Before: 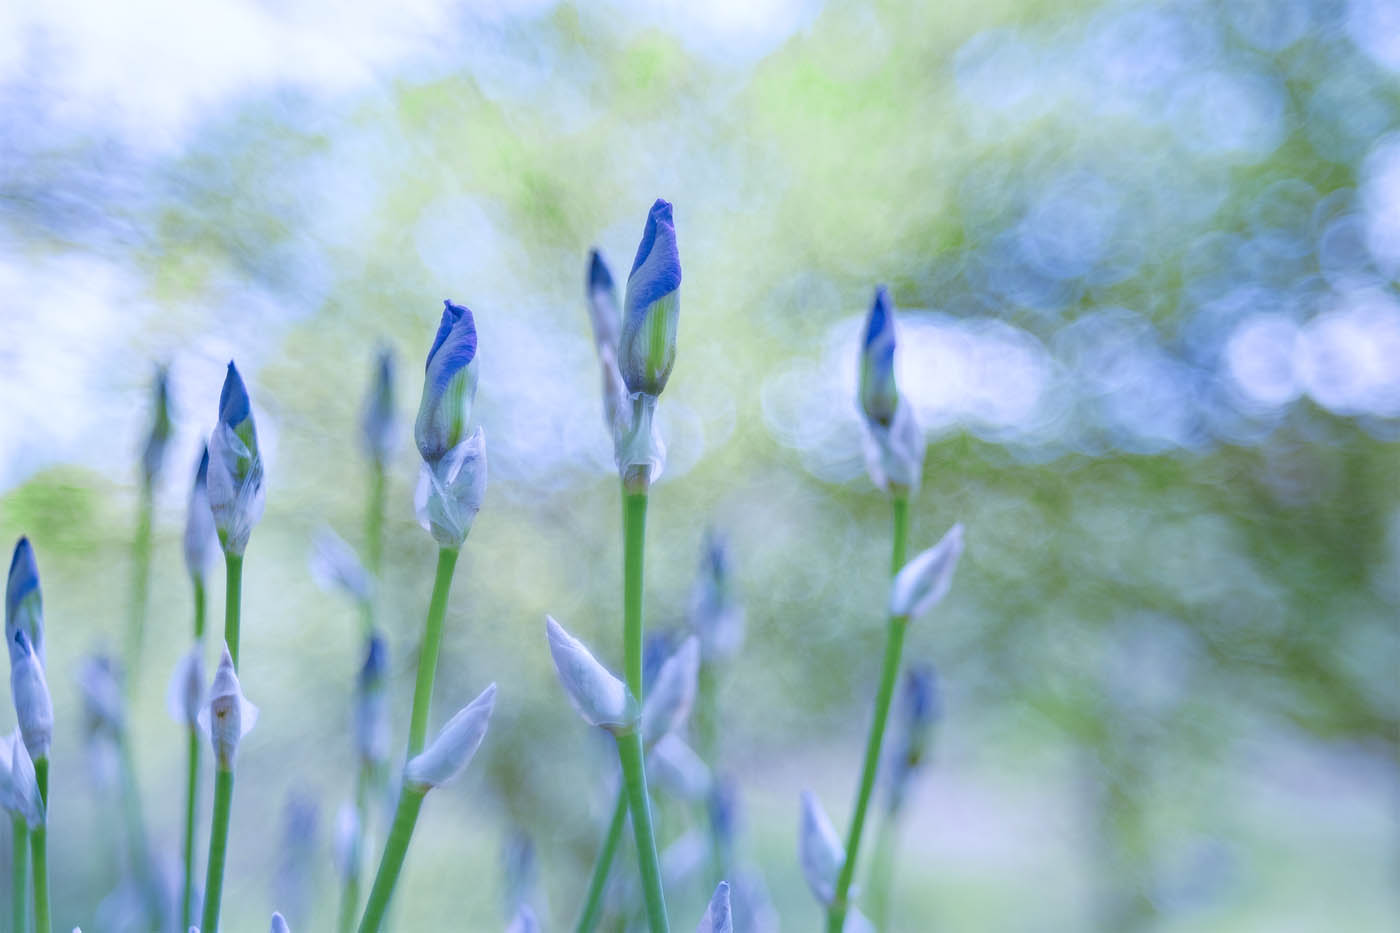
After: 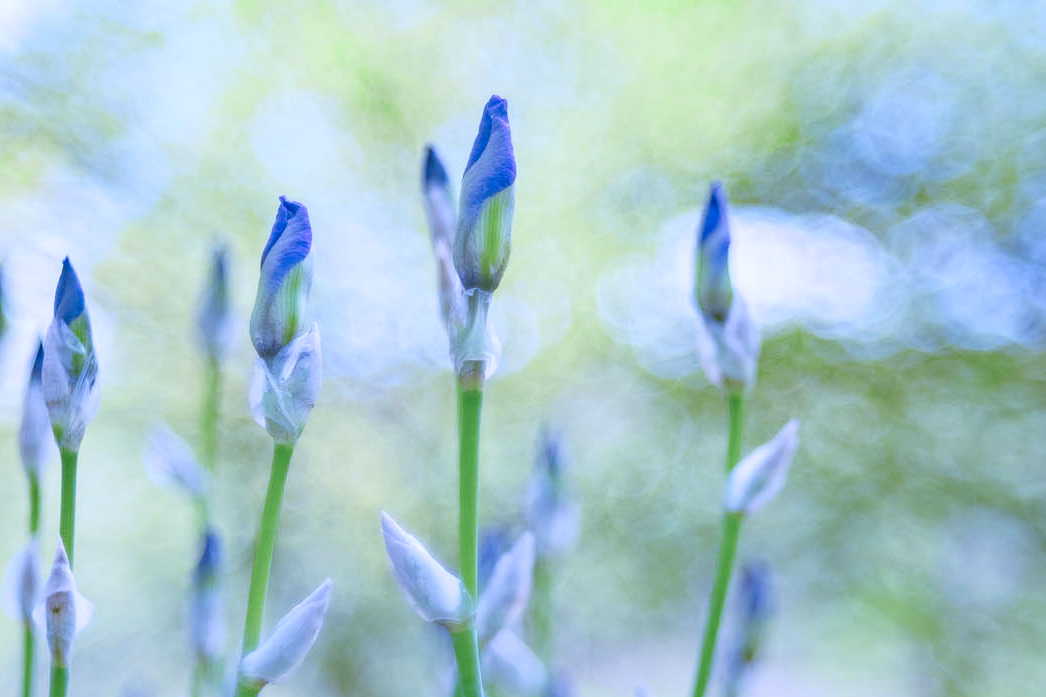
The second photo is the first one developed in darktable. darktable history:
crop and rotate: left 11.831%, top 11.346%, right 13.429%, bottom 13.899%
tone curve: curves: ch0 [(0, 0.028) (0.138, 0.156) (0.468, 0.516) (0.754, 0.823) (1, 1)], color space Lab, linked channels, preserve colors none
